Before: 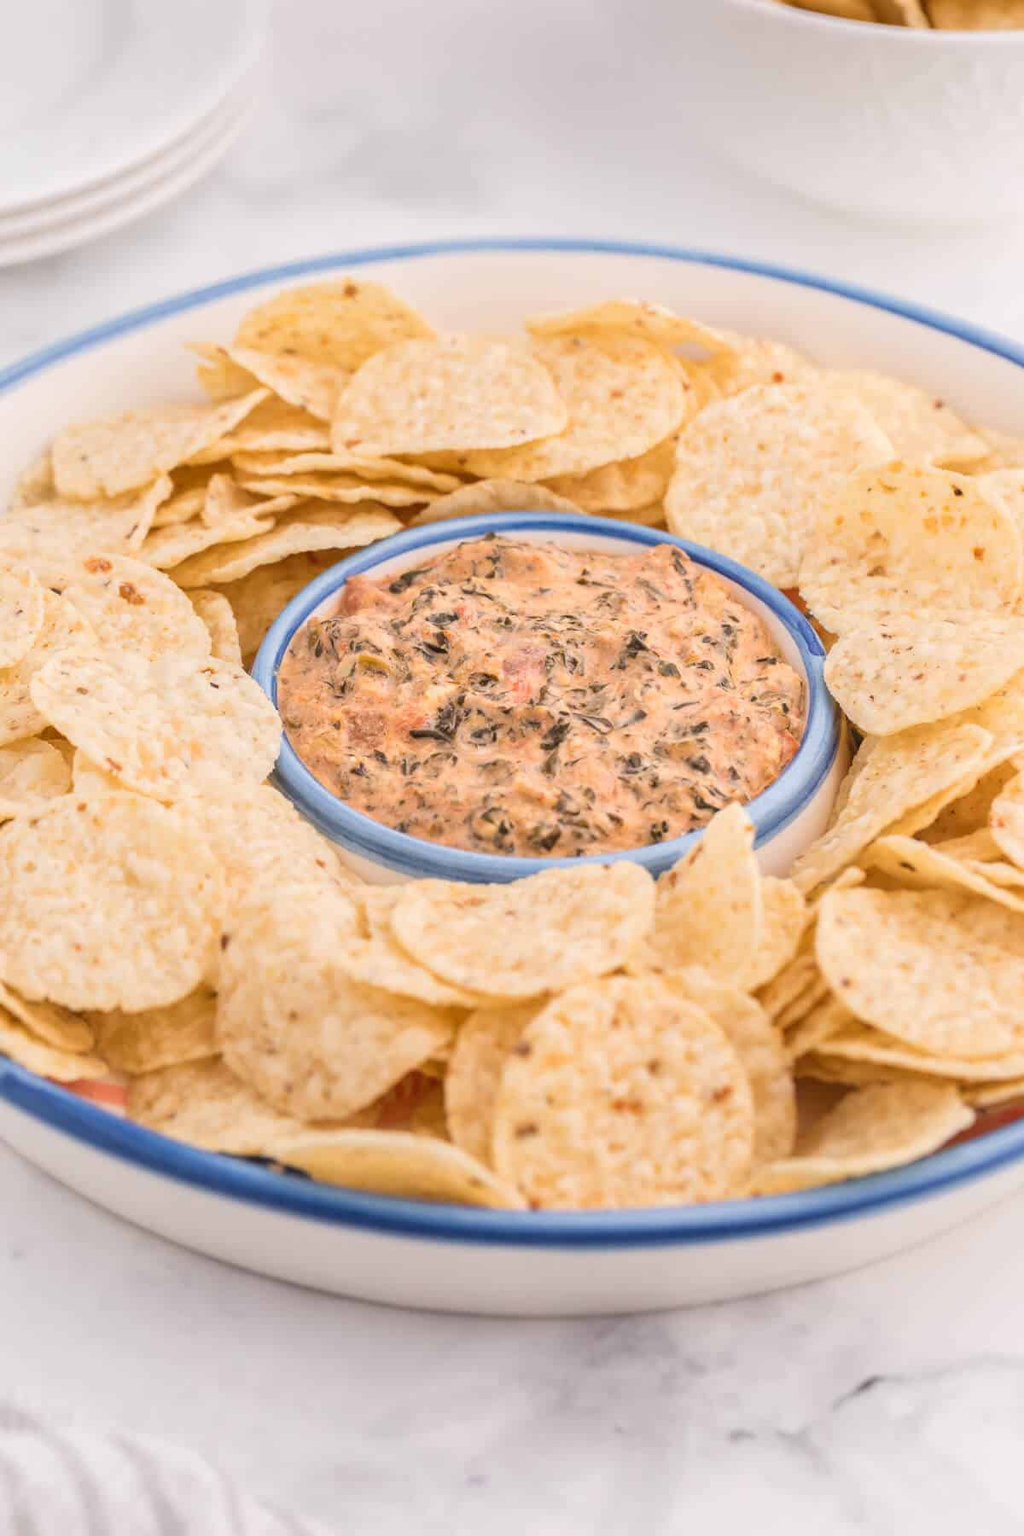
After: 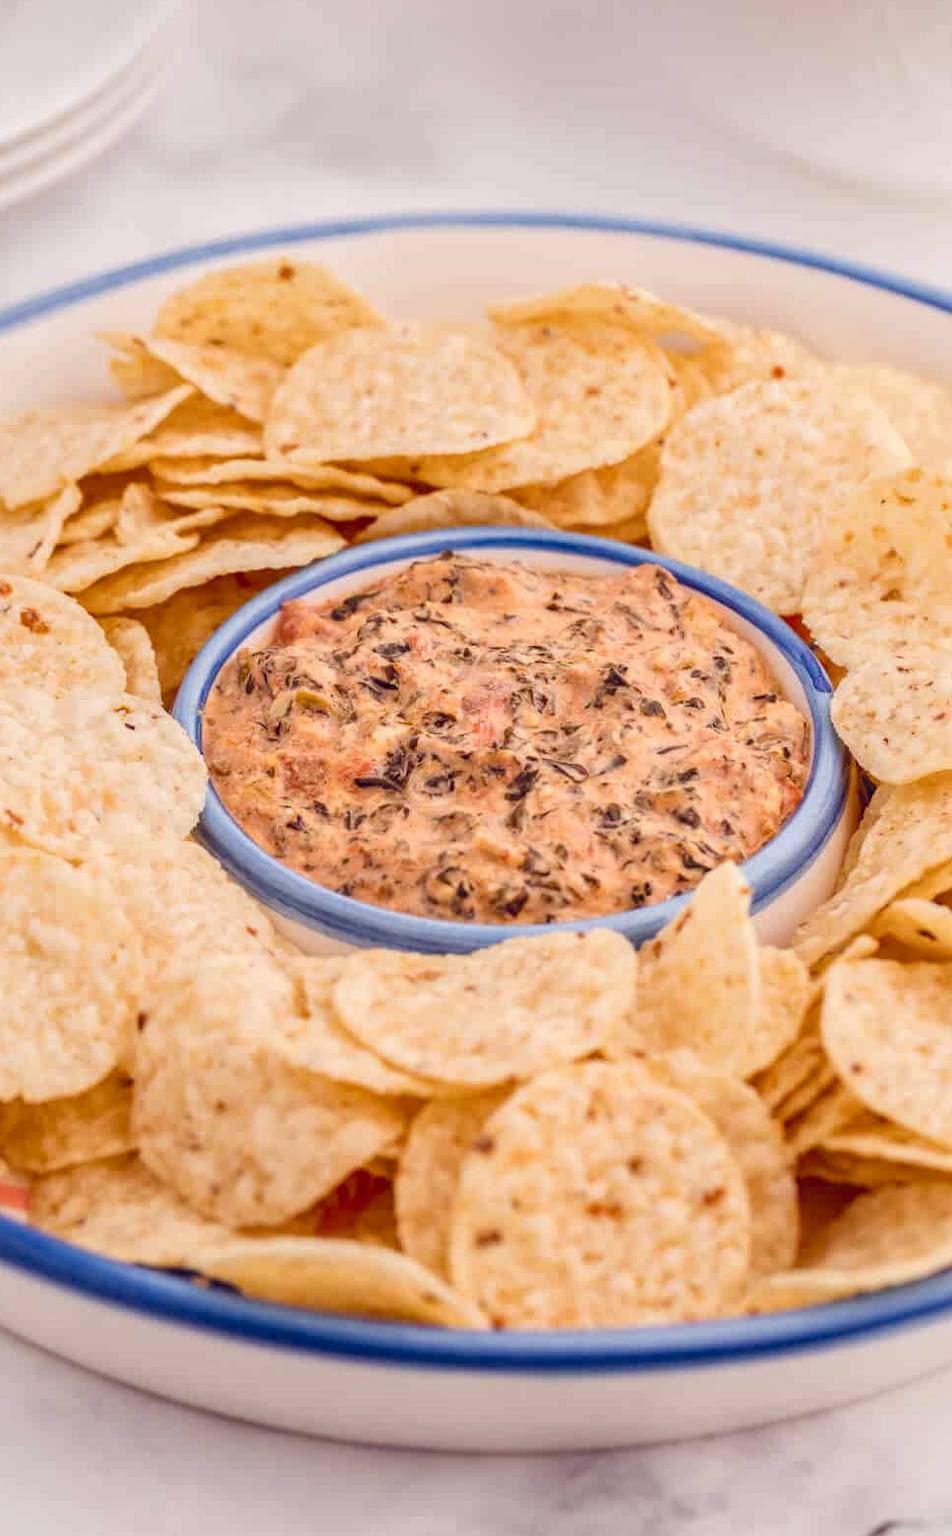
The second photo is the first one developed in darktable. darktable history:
color balance rgb: power › chroma 1.541%, power › hue 26.79°, global offset › chroma 0.249%, global offset › hue 256.75°, perceptual saturation grading › global saturation 20%, perceptual saturation grading › highlights -24.94%, perceptual saturation grading › shadows 25.798%, global vibrance 20%
crop: left 9.934%, top 3.532%, right 9.211%, bottom 9.484%
exposure: exposure -0.158 EV, compensate exposure bias true, compensate highlight preservation false
local contrast: detail 130%
